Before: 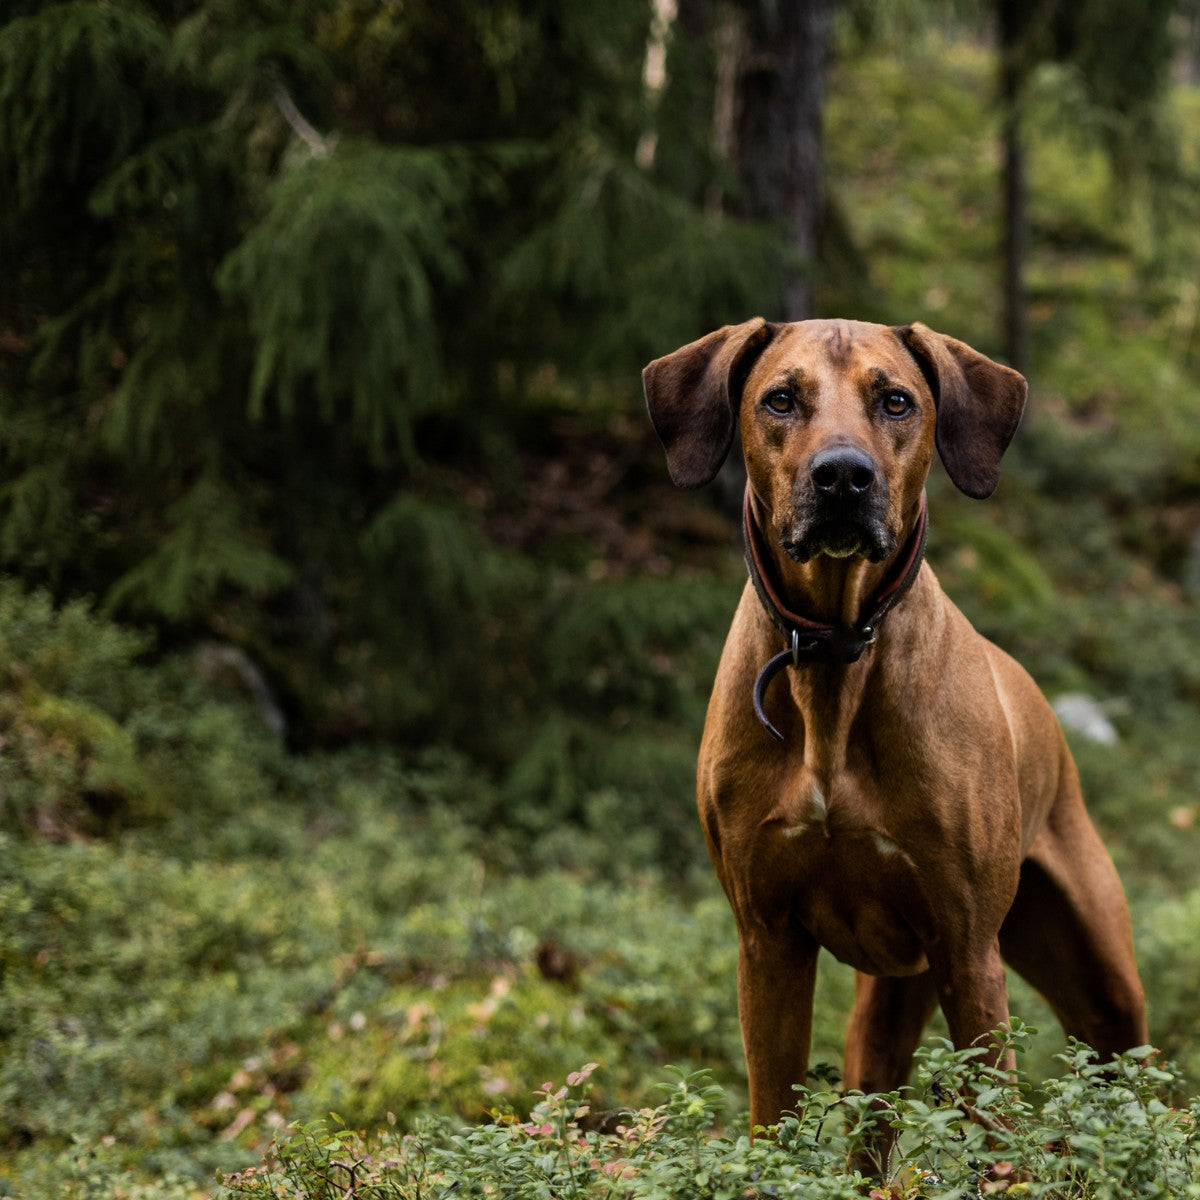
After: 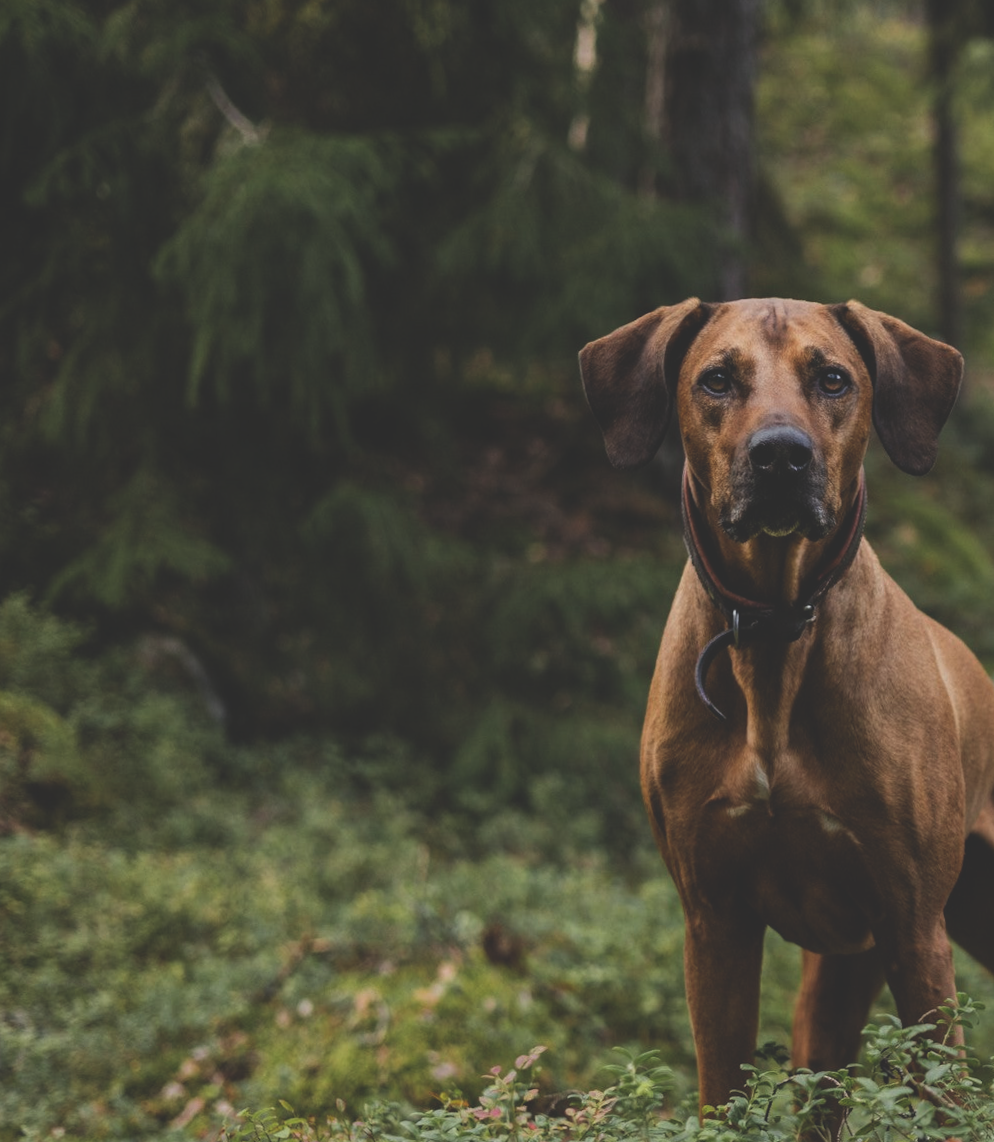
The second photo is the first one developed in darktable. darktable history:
exposure: black level correction -0.036, exposure -0.497 EV, compensate highlight preservation false
crop and rotate: angle 1°, left 4.281%, top 0.642%, right 11.383%, bottom 2.486%
